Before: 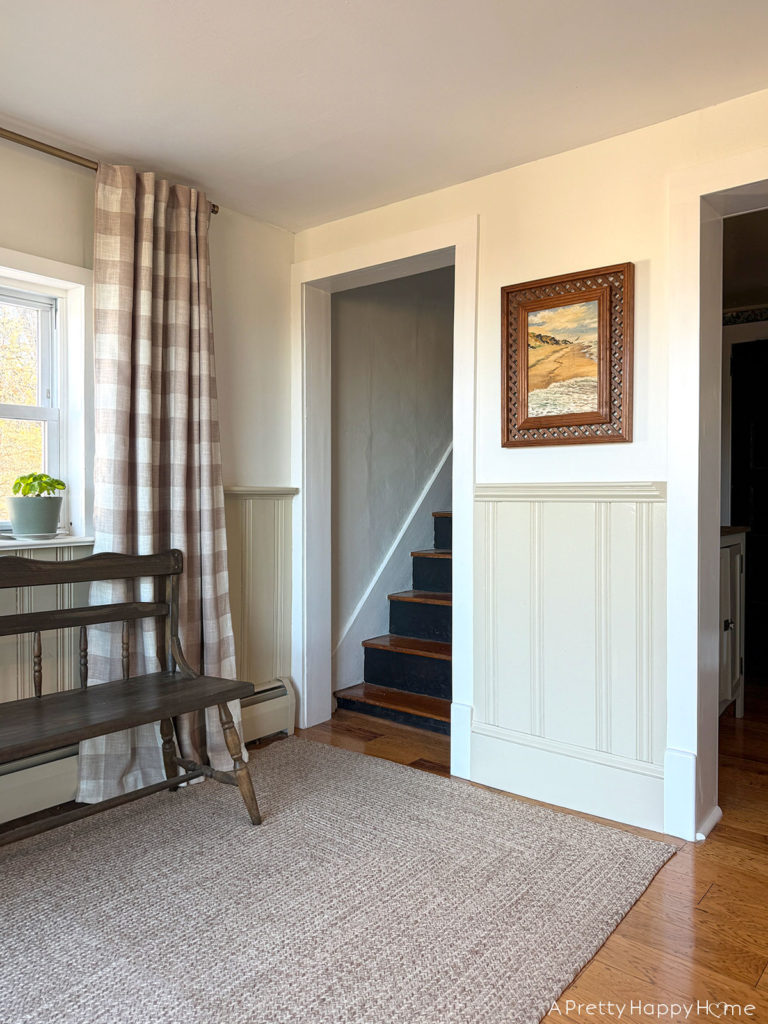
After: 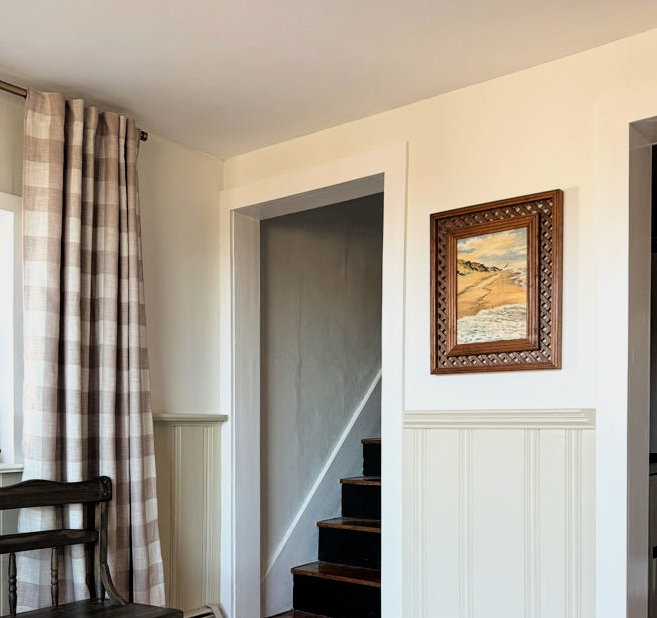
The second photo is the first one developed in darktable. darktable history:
crop and rotate: left 9.345%, top 7.22%, right 4.982%, bottom 32.331%
filmic rgb: black relative exposure -5 EV, white relative exposure 3.2 EV, hardness 3.42, contrast 1.2, highlights saturation mix -50%
